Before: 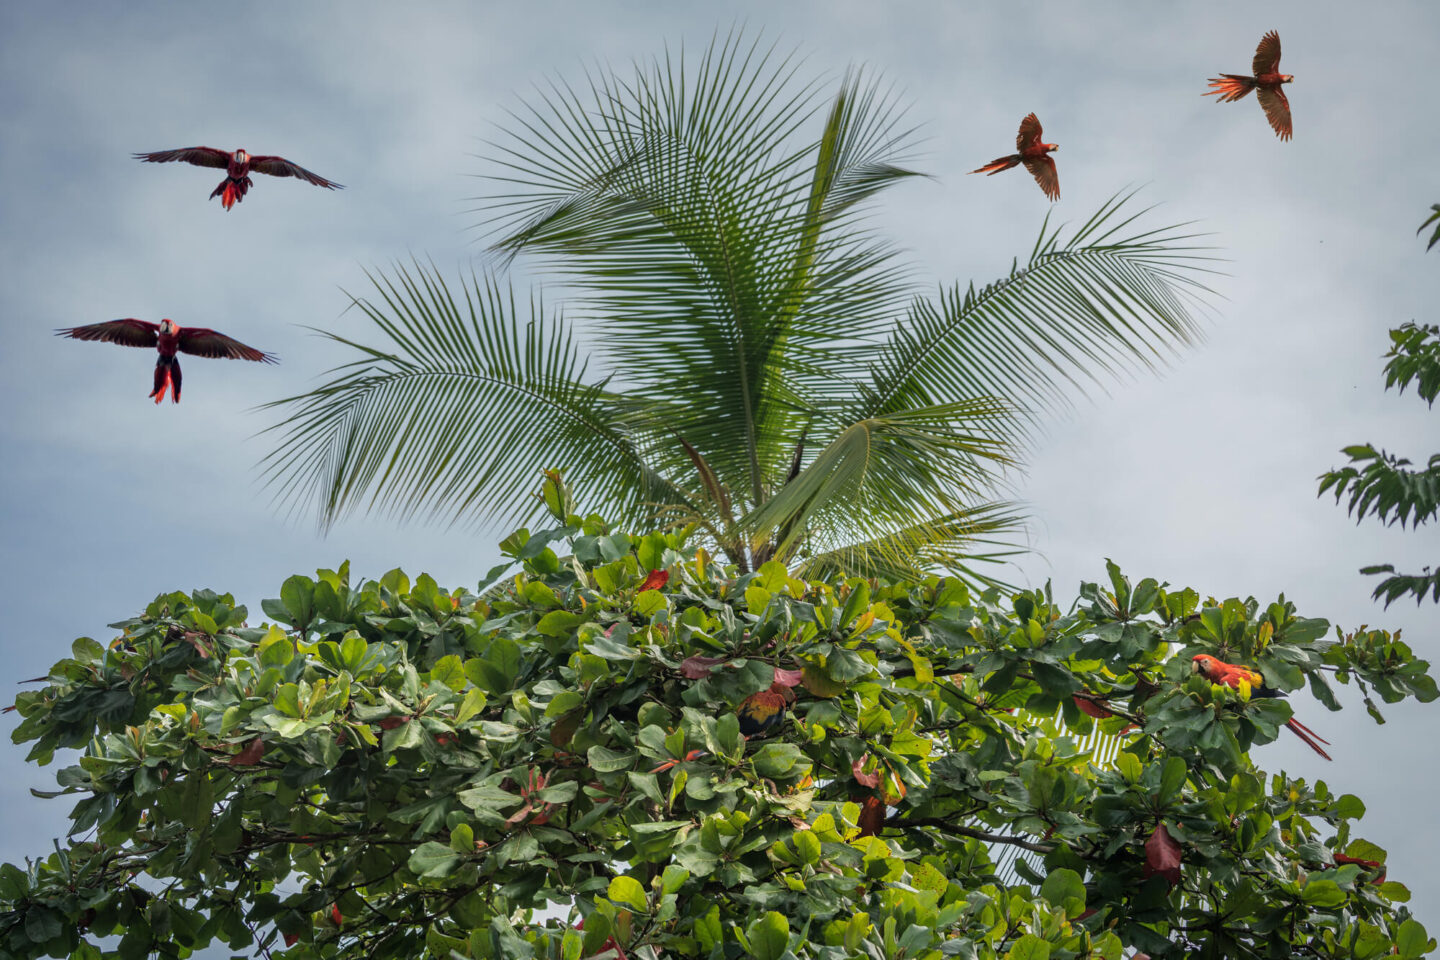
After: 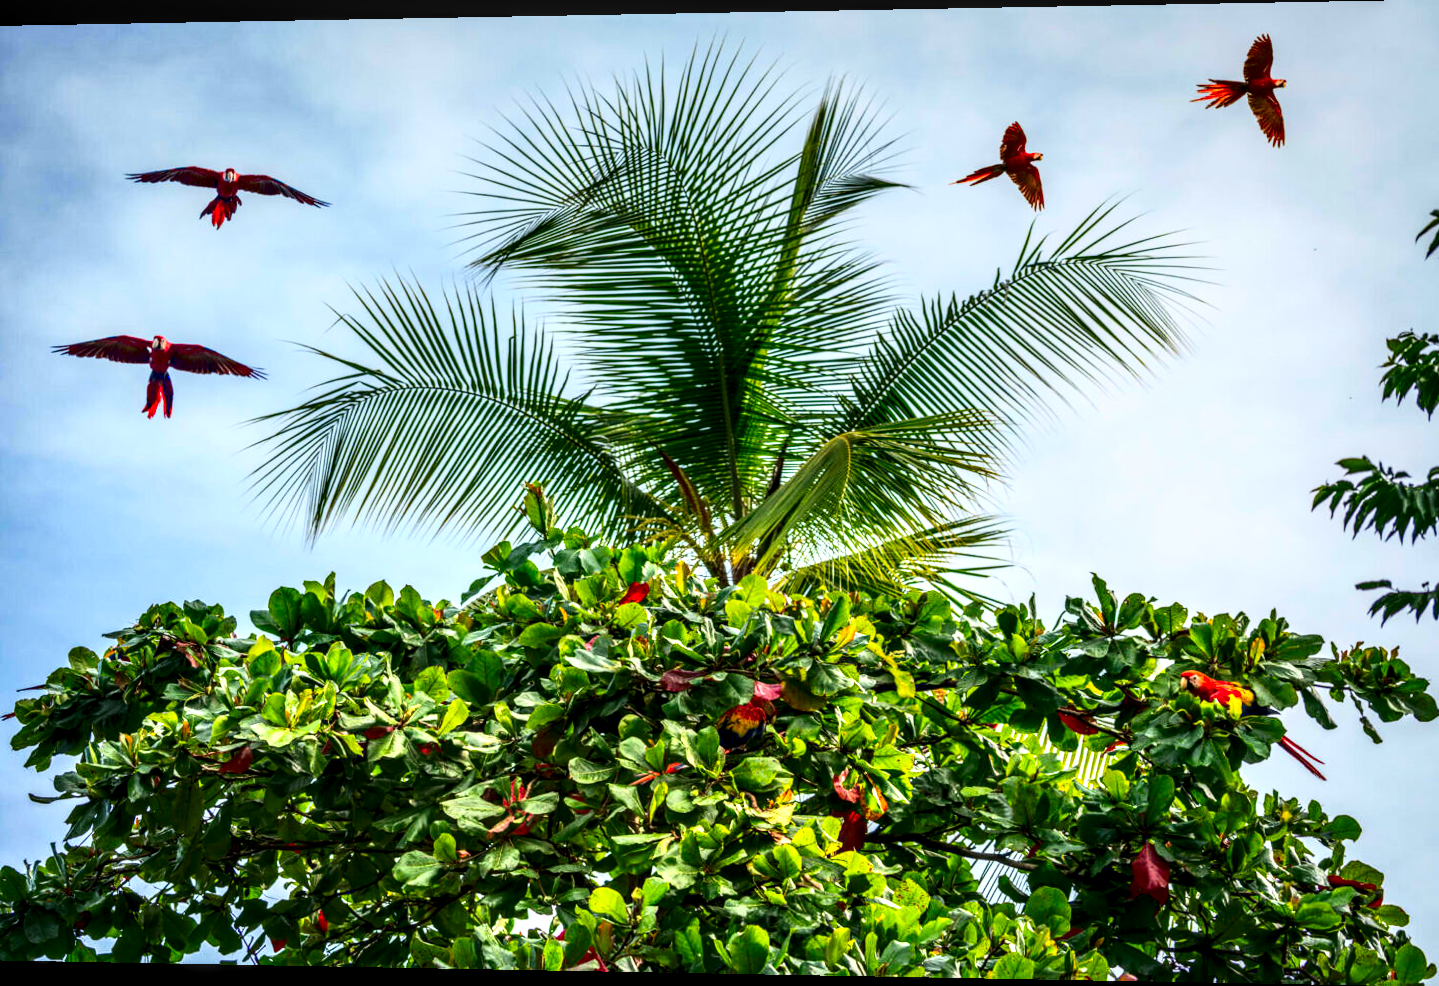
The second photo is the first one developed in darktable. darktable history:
contrast brightness saturation: contrast 0.26, brightness 0.02, saturation 0.87
local contrast: highlights 65%, shadows 54%, detail 169%, midtone range 0.514
rotate and perspective: lens shift (horizontal) -0.055, automatic cropping off
tone curve: curves: ch0 [(0, 0.028) (0.138, 0.156) (0.468, 0.516) (0.754, 0.823) (1, 1)], color space Lab, linked channels, preserve colors none
